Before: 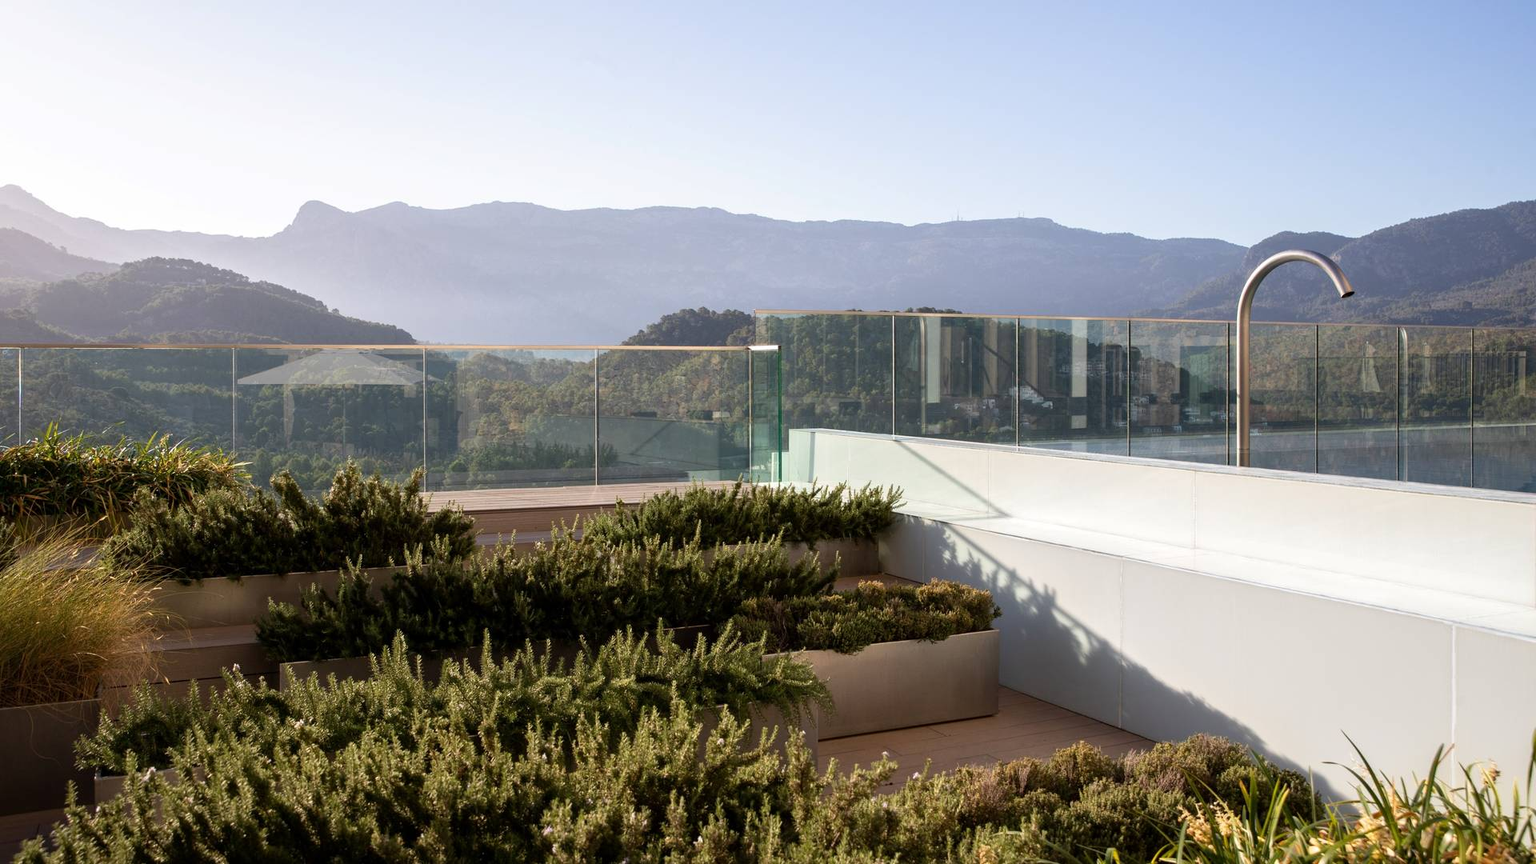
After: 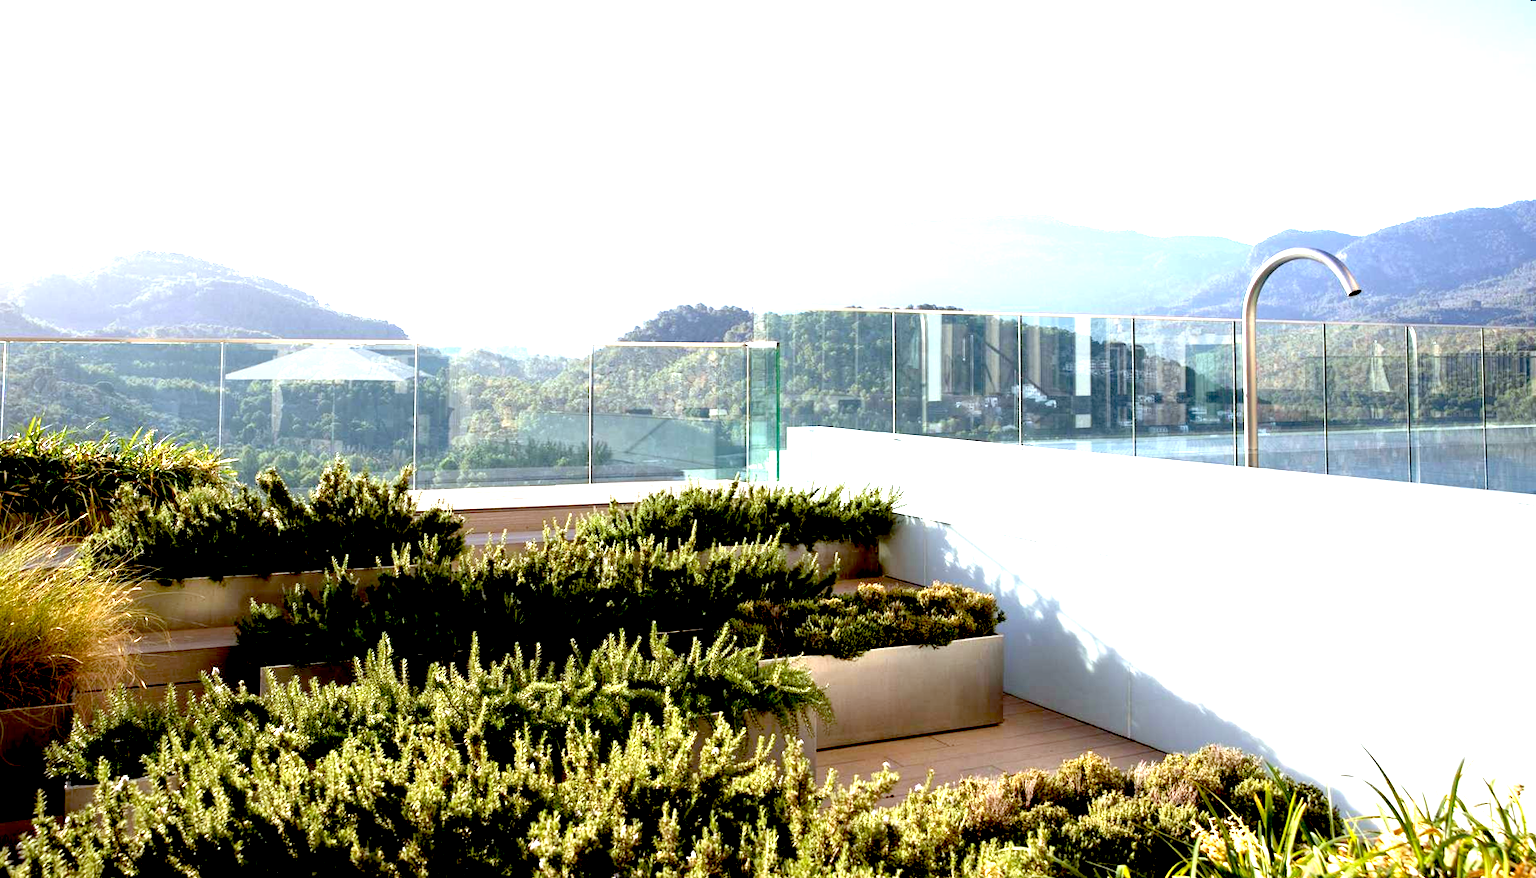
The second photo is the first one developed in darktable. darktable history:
exposure: black level correction 0.016, exposure 1.774 EV, compensate highlight preservation false
white balance: red 0.925, blue 1.046
rotate and perspective: rotation 0.226°, lens shift (vertical) -0.042, crop left 0.023, crop right 0.982, crop top 0.006, crop bottom 0.994
